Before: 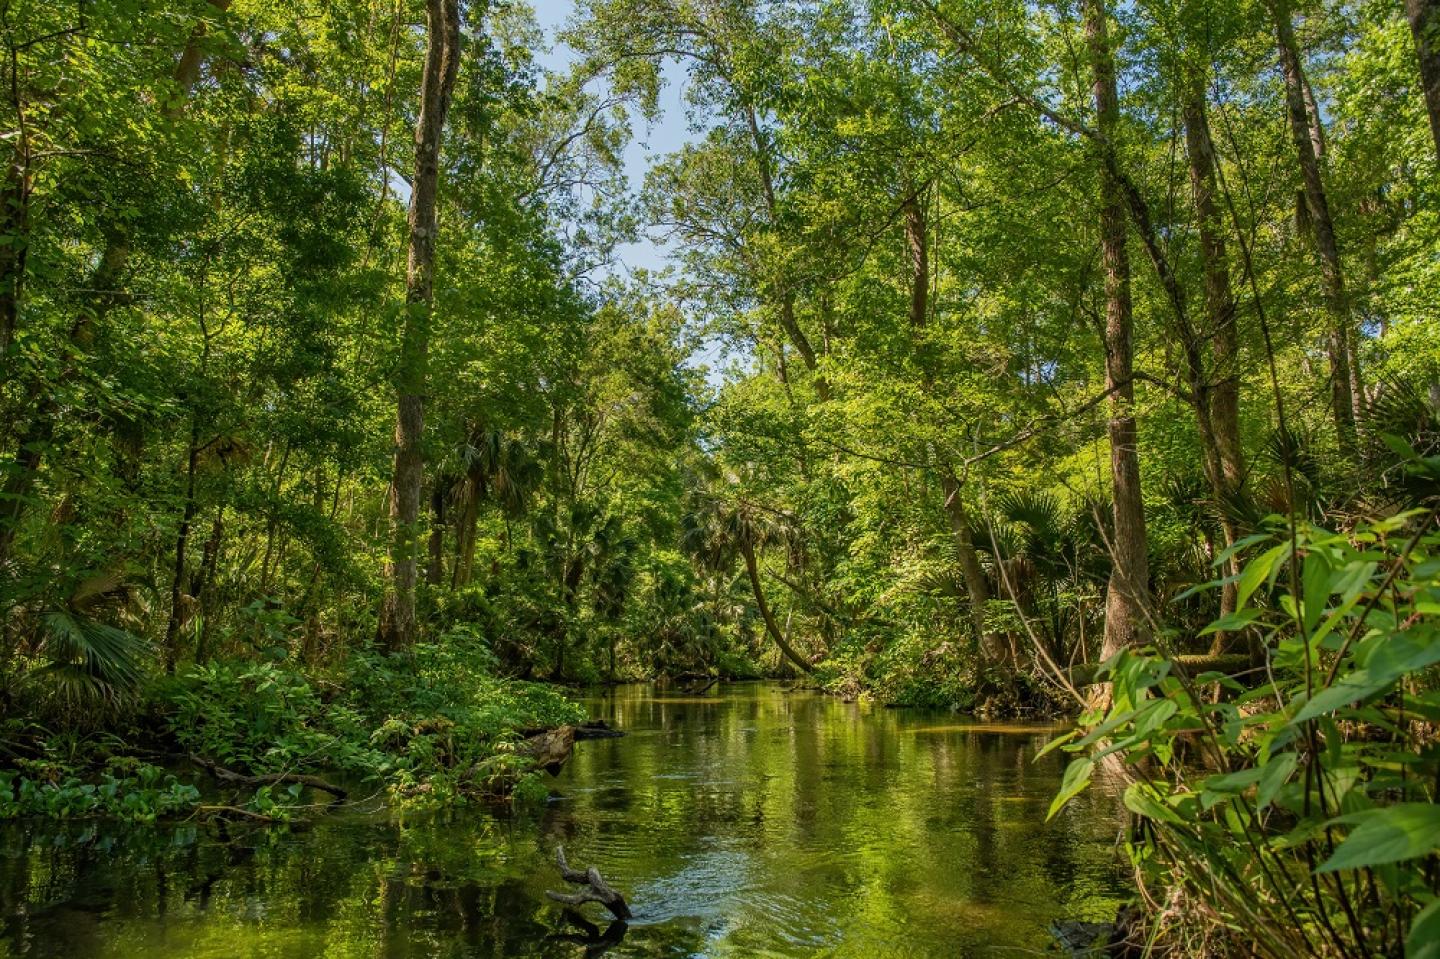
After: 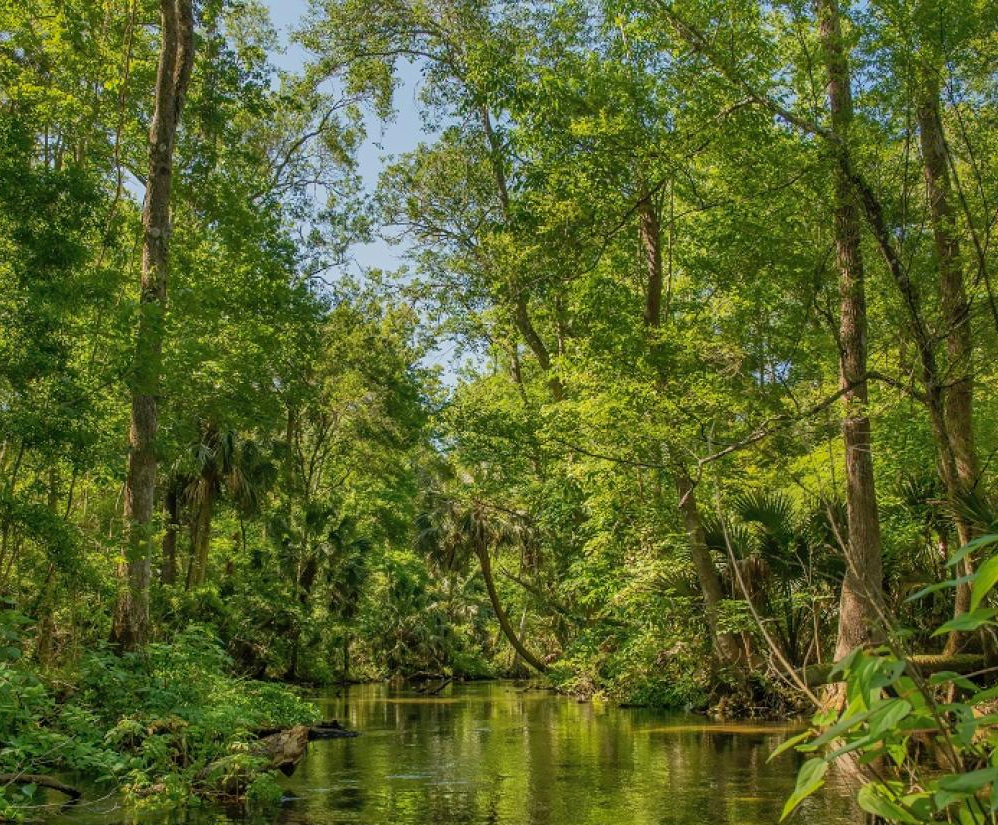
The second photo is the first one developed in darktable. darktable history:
shadows and highlights: on, module defaults
crop: left 18.479%, right 12.2%, bottom 13.971%
